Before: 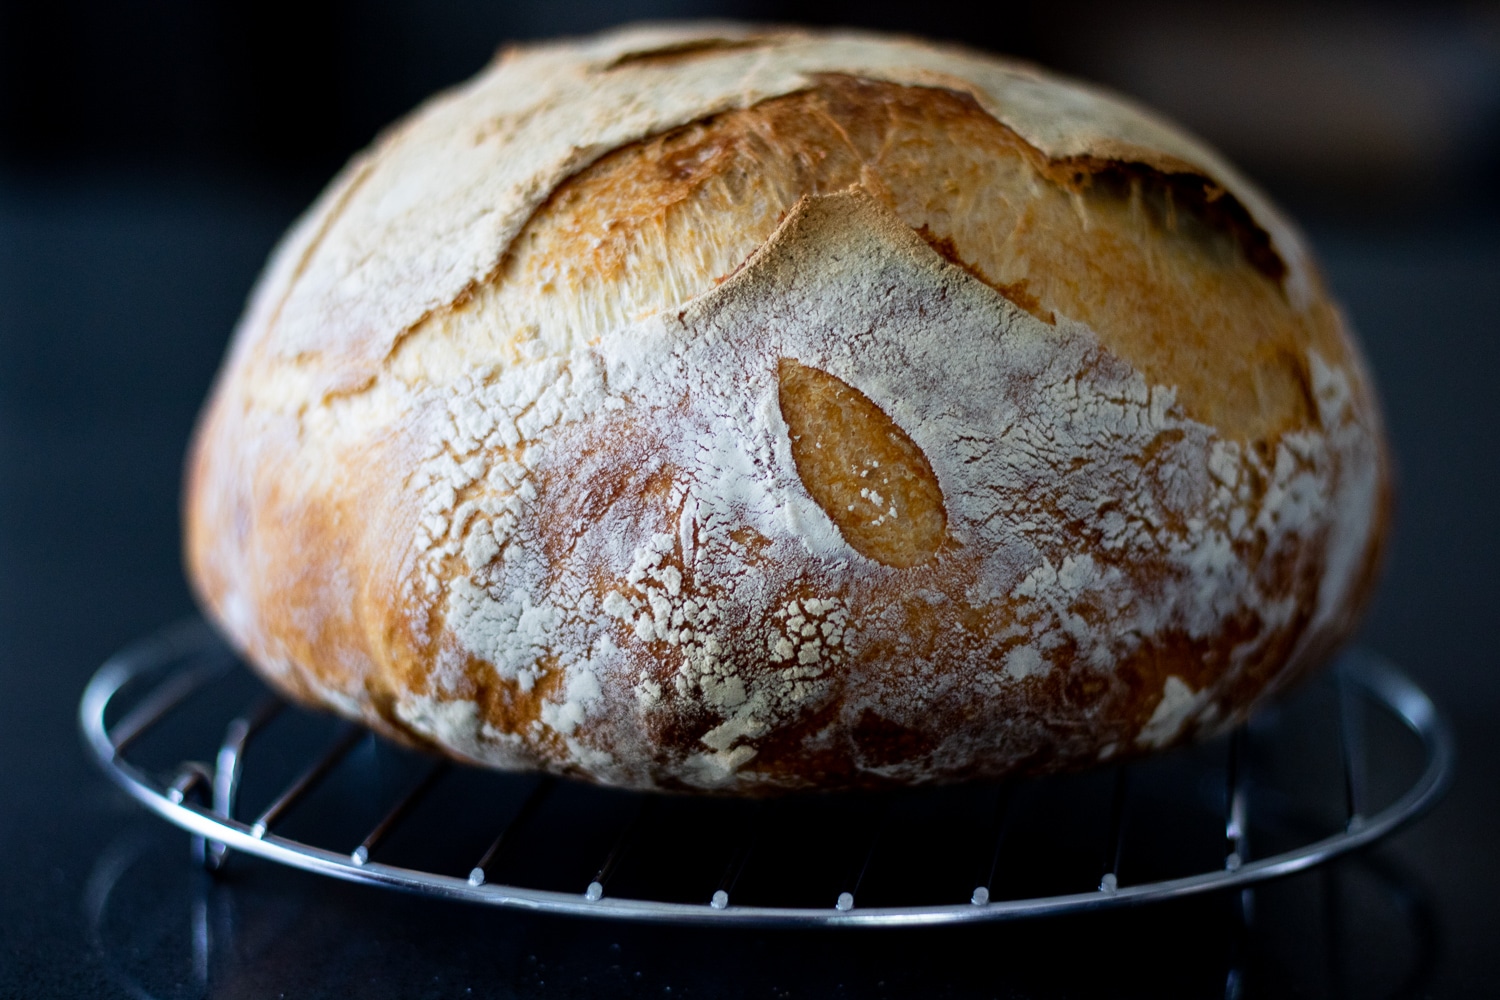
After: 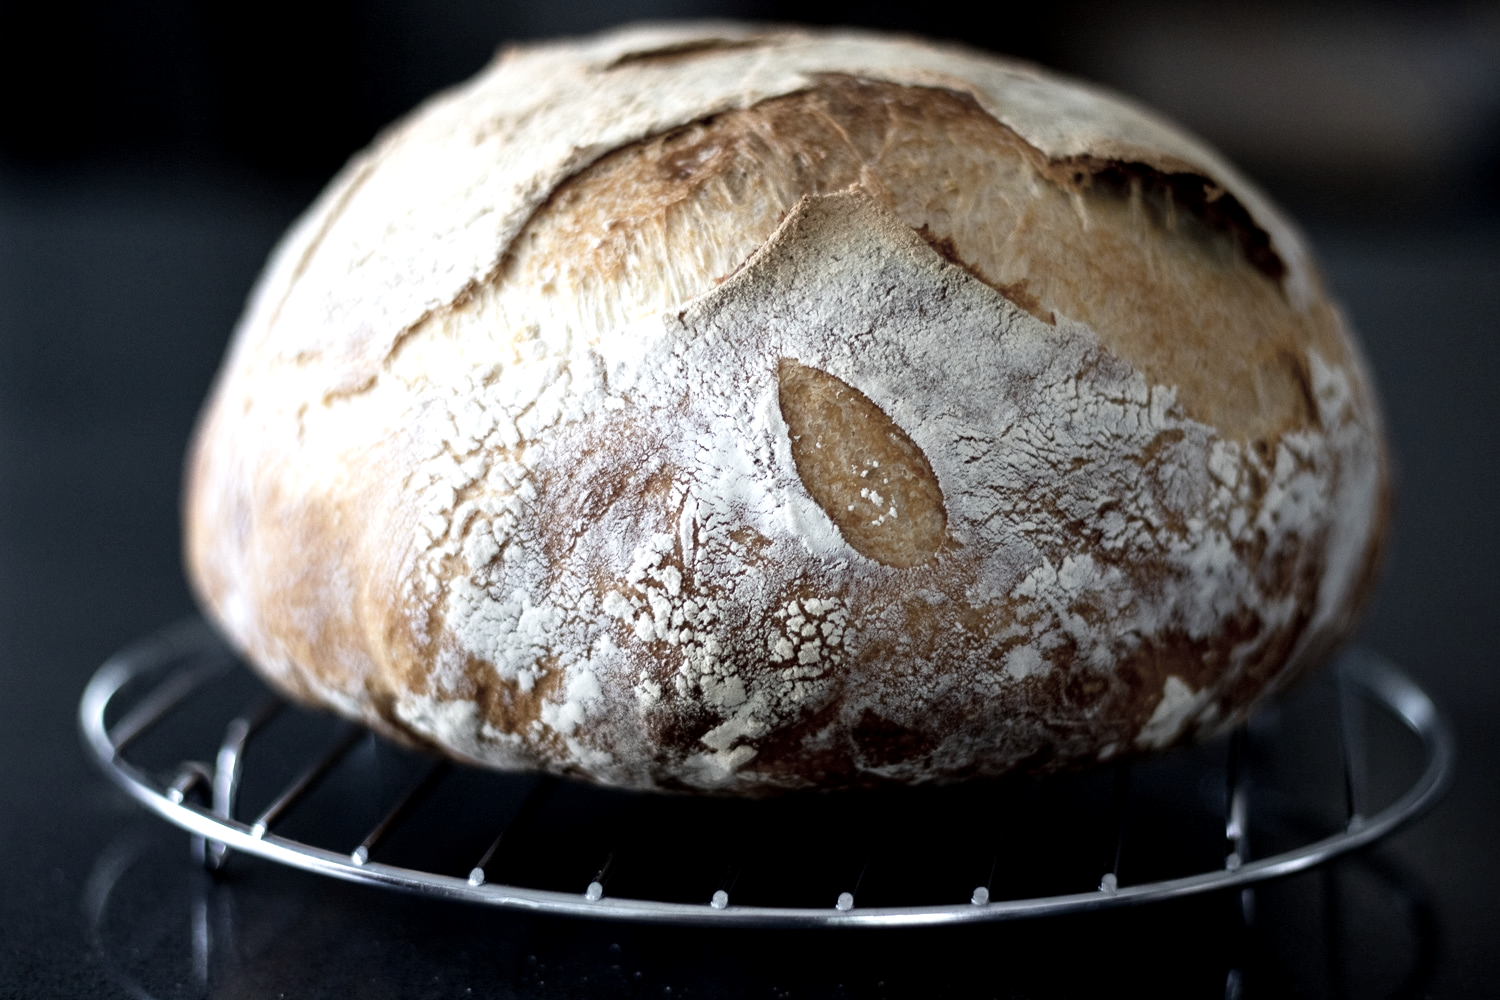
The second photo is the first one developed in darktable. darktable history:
color correction: highlights b* 0.066, saturation 0.474
exposure: black level correction 0.001, exposure 0.498 EV, compensate highlight preservation false
